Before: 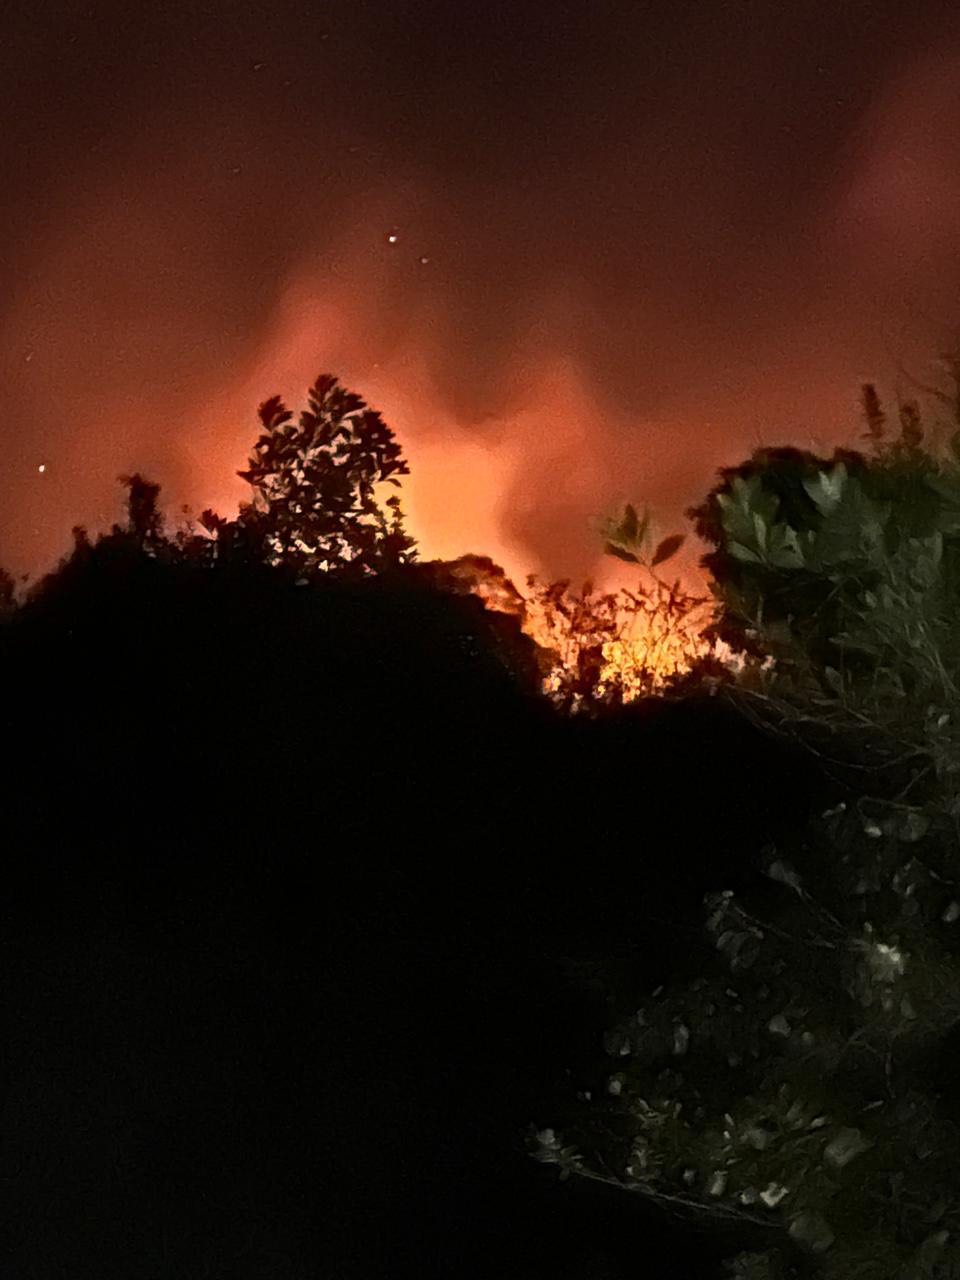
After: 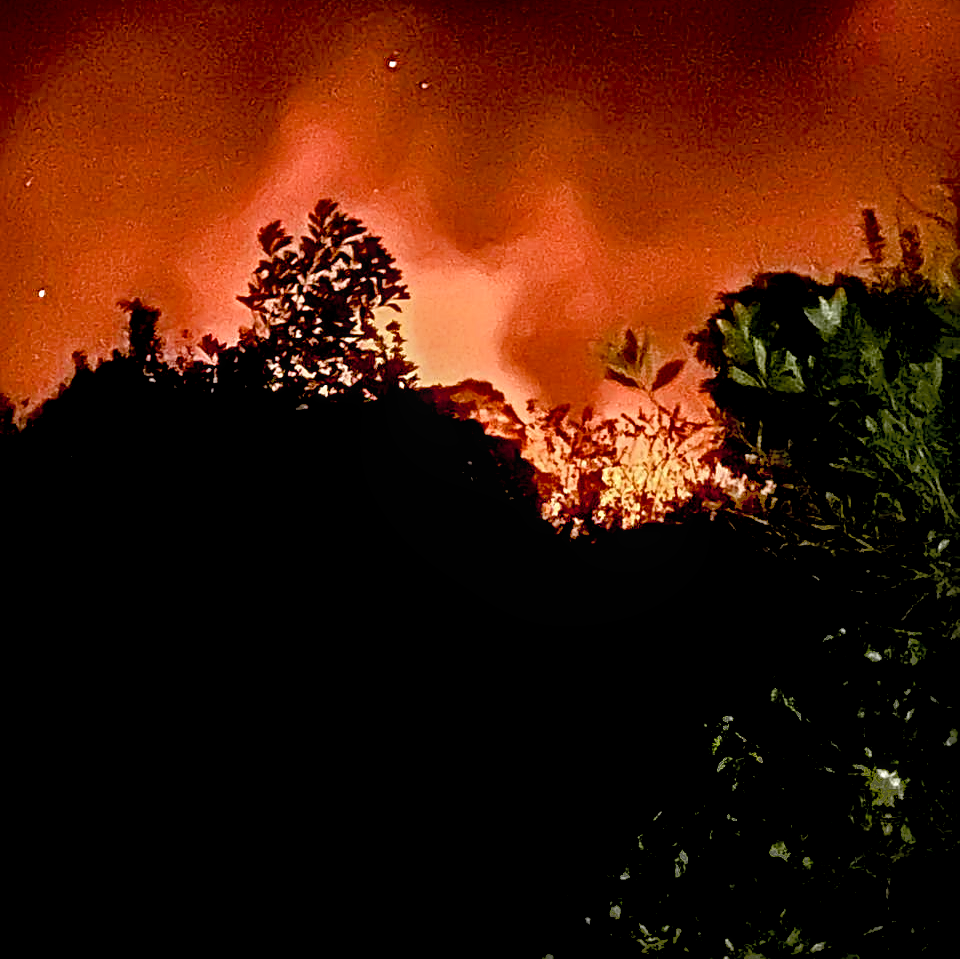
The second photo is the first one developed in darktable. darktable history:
shadows and highlights: shadows 62.42, white point adjustment 0.531, highlights -34.04, compress 83.42%
local contrast: on, module defaults
crop: top 13.707%, bottom 11.355%
exposure: black level correction 0.013, compensate highlight preservation false
color balance rgb: linear chroma grading › global chroma 0.422%, perceptual saturation grading › global saturation 20%, perceptual saturation grading › highlights -50.423%, perceptual saturation grading › shadows 30.374%
tone equalizer: -7 EV 0.143 EV, -6 EV 0.632 EV, -5 EV 1.18 EV, -4 EV 1.3 EV, -3 EV 1.16 EV, -2 EV 0.6 EV, -1 EV 0.161 EV
contrast brightness saturation: contrast 0.039, saturation 0.07
sharpen: radius 2.63, amount 0.695
